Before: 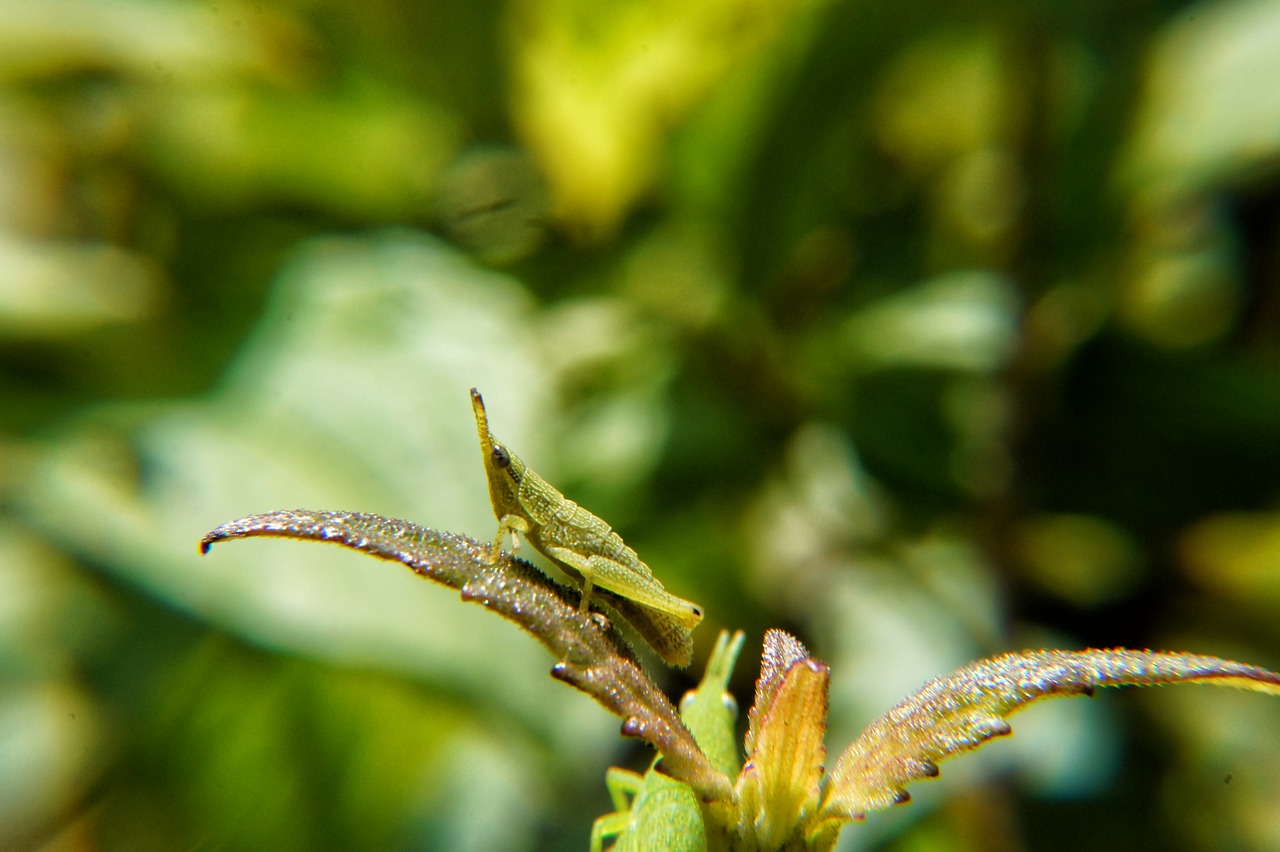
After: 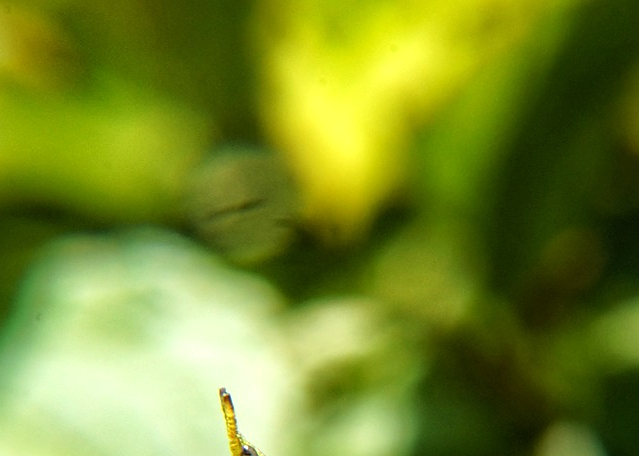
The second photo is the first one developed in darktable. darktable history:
tone equalizer: -8 EV -0.453 EV, -7 EV -0.419 EV, -6 EV -0.334 EV, -5 EV -0.213 EV, -3 EV 0.227 EV, -2 EV 0.322 EV, -1 EV 0.411 EV, +0 EV 0.438 EV
crop: left 19.675%, right 30.386%, bottom 46.429%
sharpen: amount 0.207
